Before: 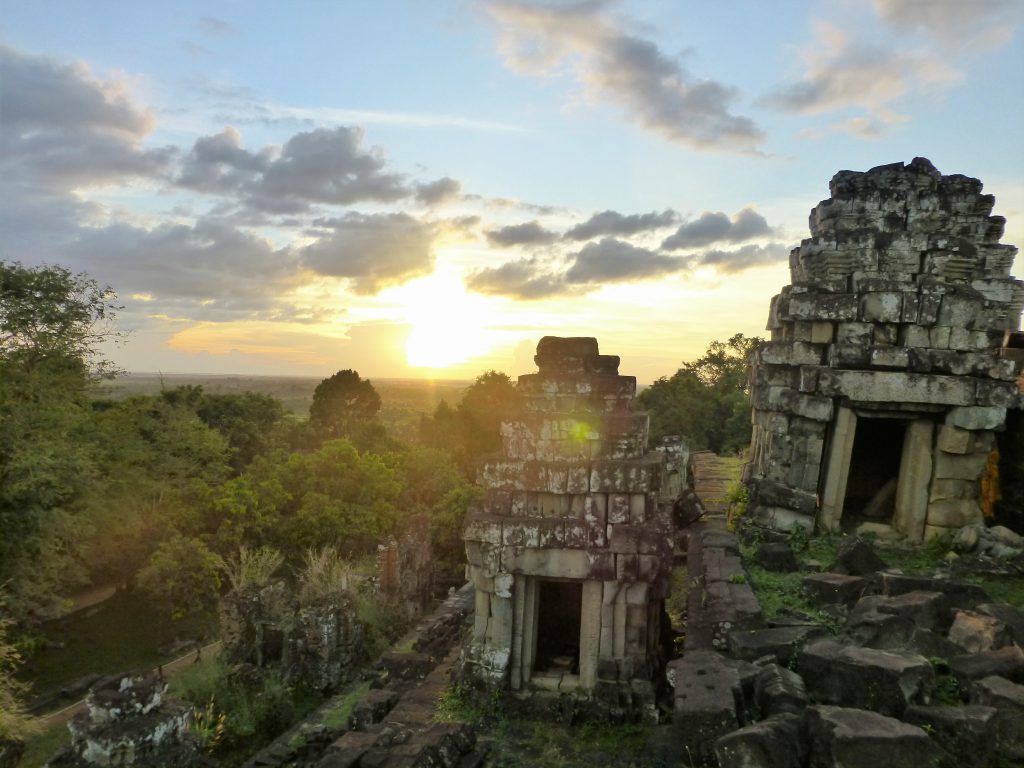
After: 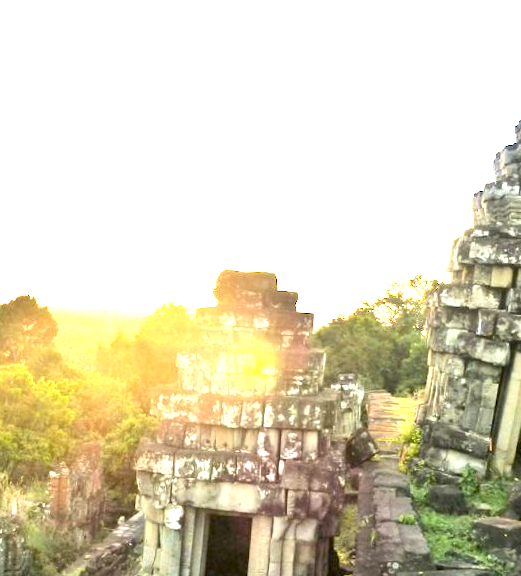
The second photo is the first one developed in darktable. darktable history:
rotate and perspective: rotation 2.27°, automatic cropping off
exposure: black level correction 0.001, exposure 2.607 EV, compensate exposure bias true, compensate highlight preservation false
crop: left 32.075%, top 10.976%, right 18.355%, bottom 17.596%
